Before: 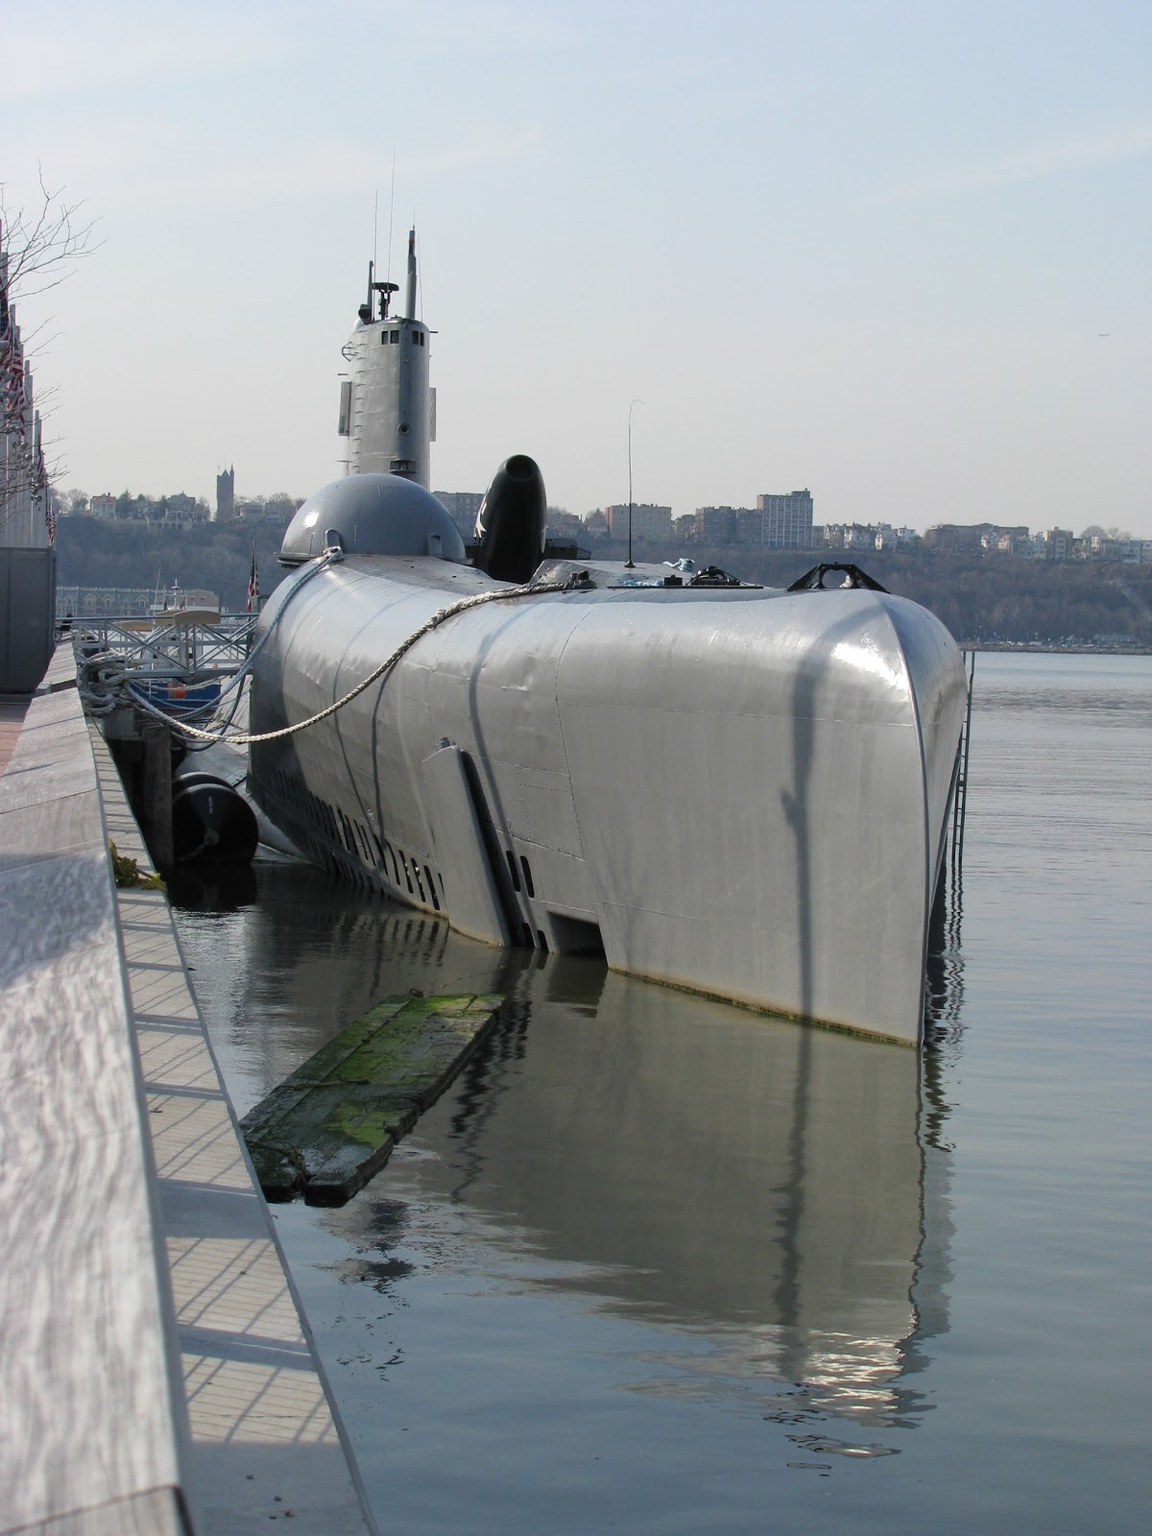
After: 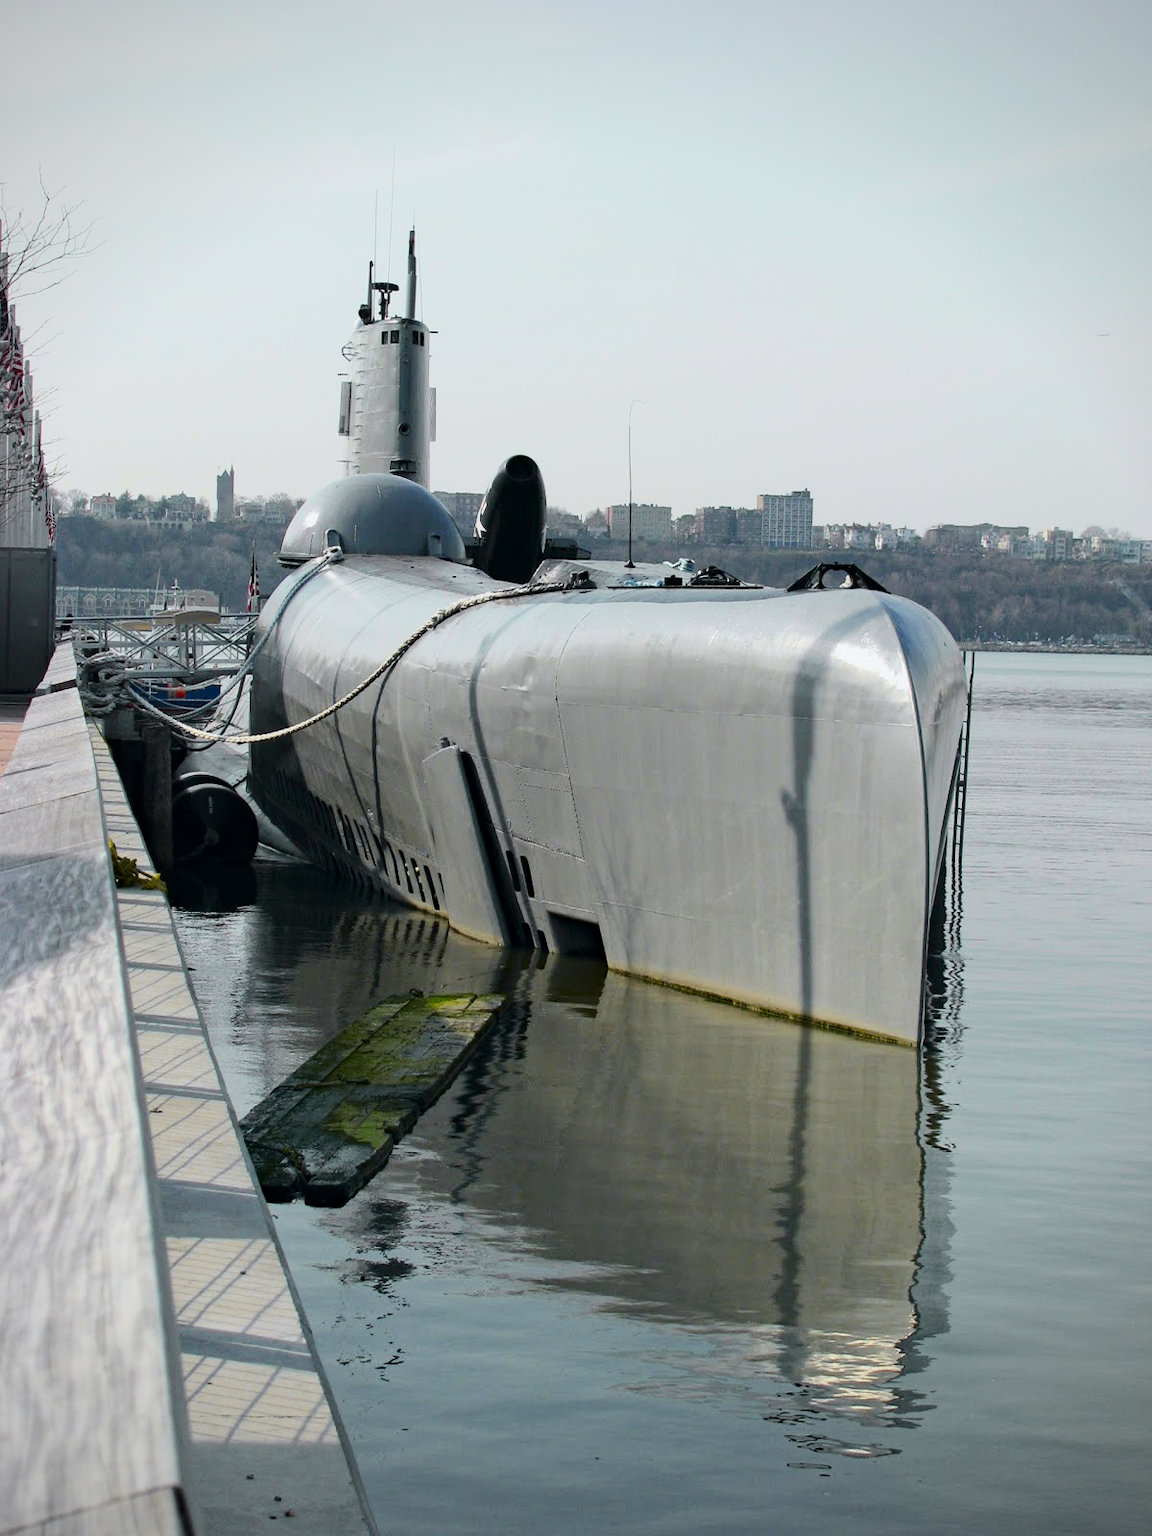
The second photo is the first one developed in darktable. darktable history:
color zones: curves: ch1 [(0.25, 0.5) (0.747, 0.71)]
haze removal: compatibility mode true, adaptive false
vignetting: fall-off radius 60.92%
tone curve: curves: ch0 [(0, 0) (0.11, 0.081) (0.256, 0.259) (0.398, 0.475) (0.498, 0.611) (0.65, 0.757) (0.835, 0.883) (1, 0.961)]; ch1 [(0, 0) (0.346, 0.307) (0.408, 0.369) (0.453, 0.457) (0.482, 0.479) (0.502, 0.498) (0.521, 0.51) (0.553, 0.554) (0.618, 0.65) (0.693, 0.727) (1, 1)]; ch2 [(0, 0) (0.358, 0.362) (0.434, 0.46) (0.485, 0.494) (0.5, 0.494) (0.511, 0.508) (0.537, 0.55) (0.579, 0.599) (0.621, 0.693) (1, 1)], color space Lab, independent channels, preserve colors none
